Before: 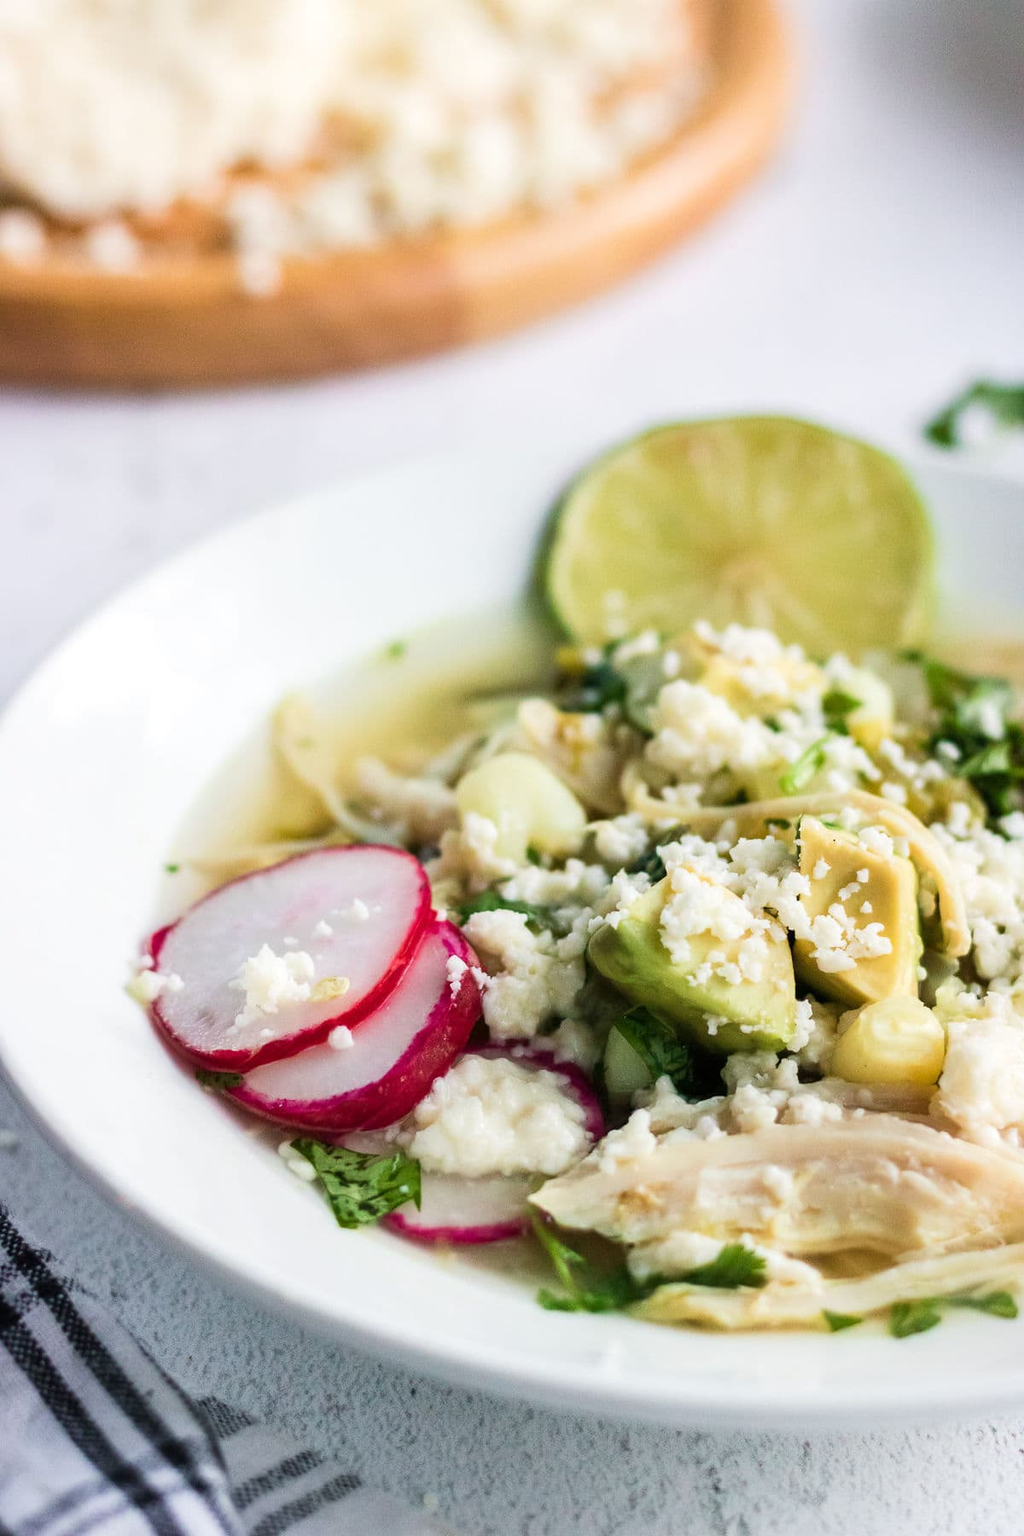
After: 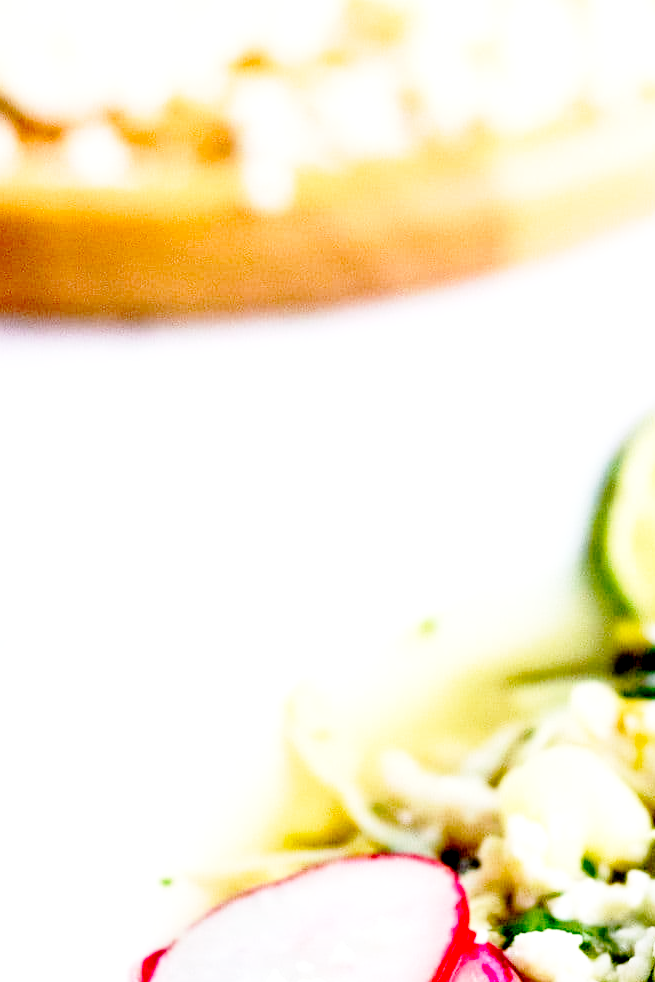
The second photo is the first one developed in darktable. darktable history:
crop and rotate: left 3.065%, top 7.586%, right 42.325%, bottom 37.837%
exposure: black level correction 0.042, exposure 0.499 EV, compensate highlight preservation false
base curve: curves: ch0 [(0, 0) (0.028, 0.03) (0.121, 0.232) (0.46, 0.748) (0.859, 0.968) (1, 1)], preserve colors none
